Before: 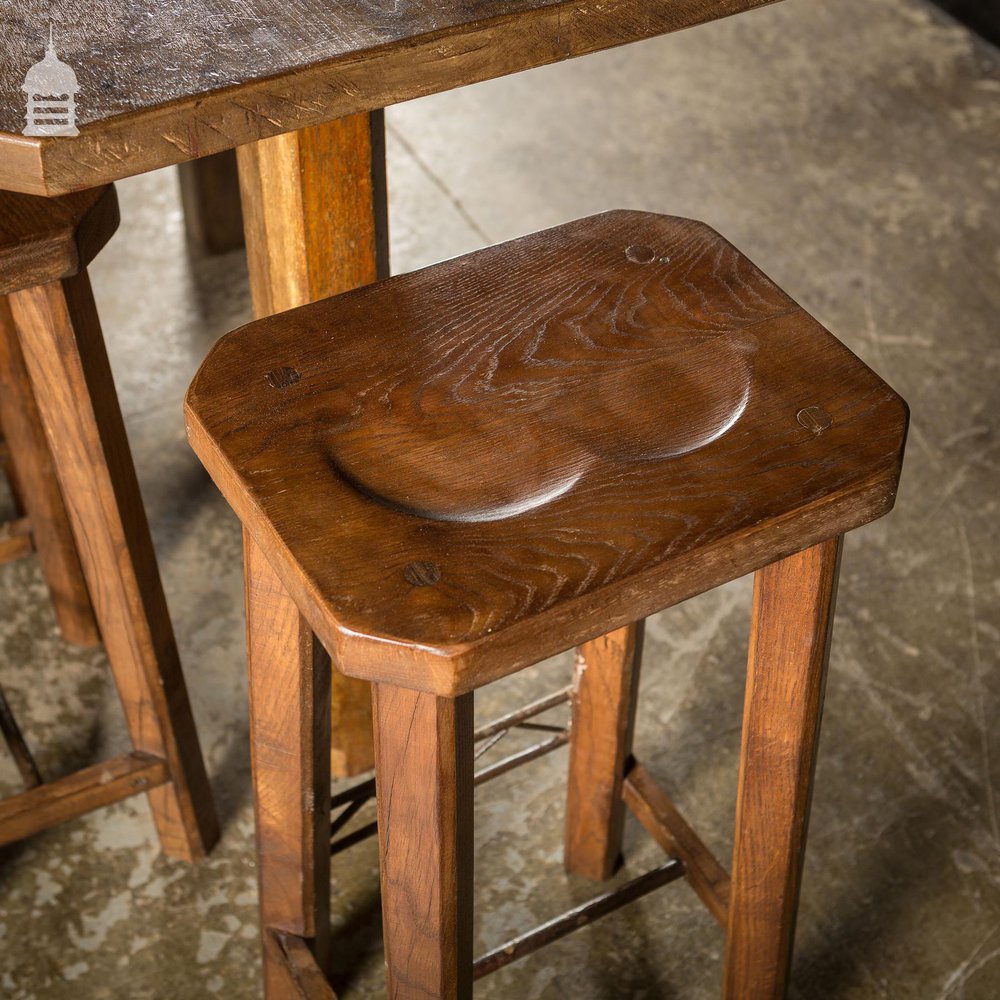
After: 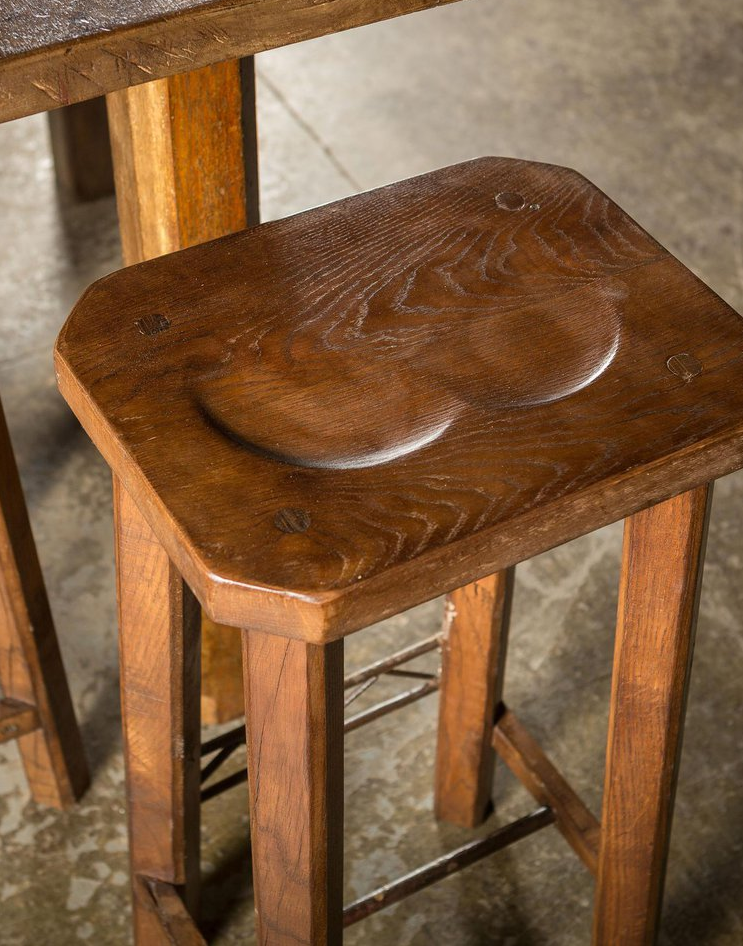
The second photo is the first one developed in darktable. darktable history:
crop and rotate: left 13.025%, top 5.314%, right 12.615%
